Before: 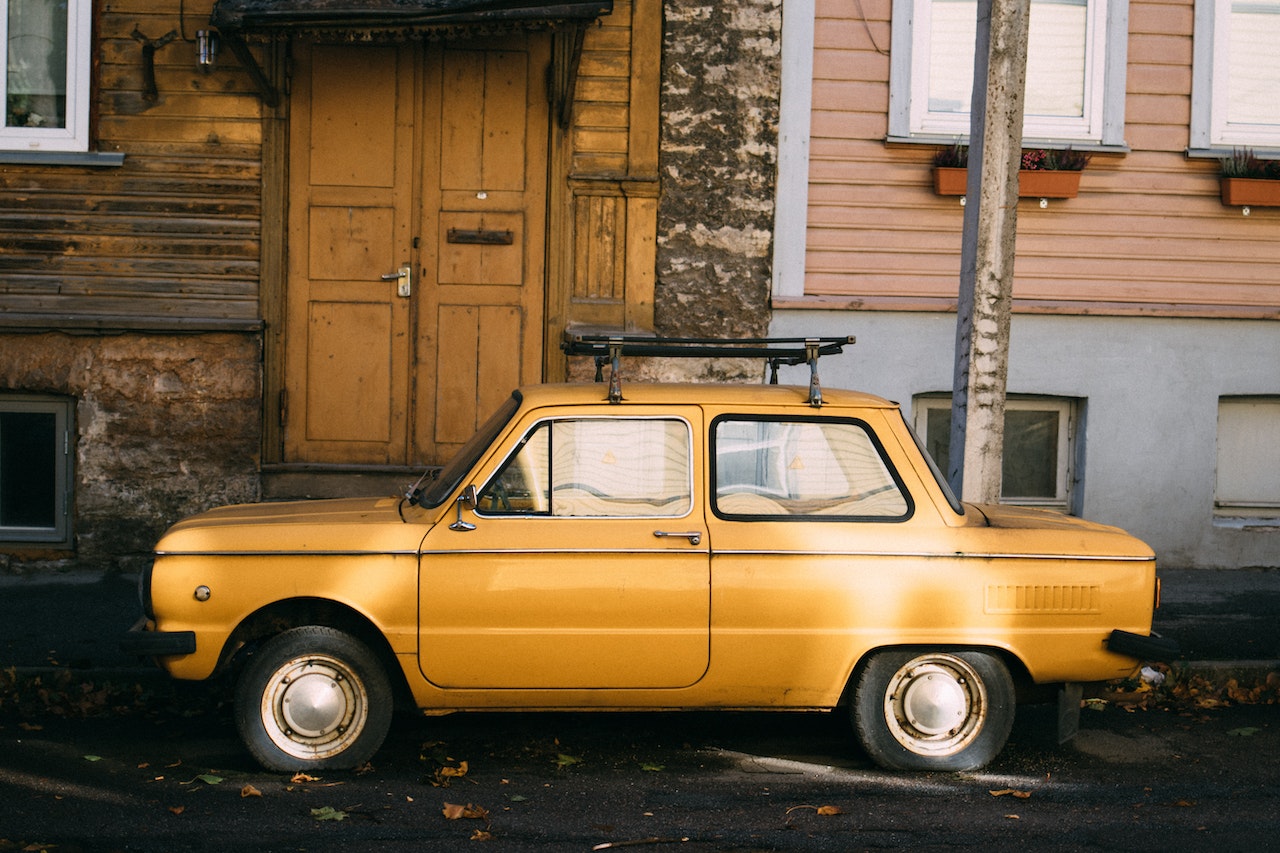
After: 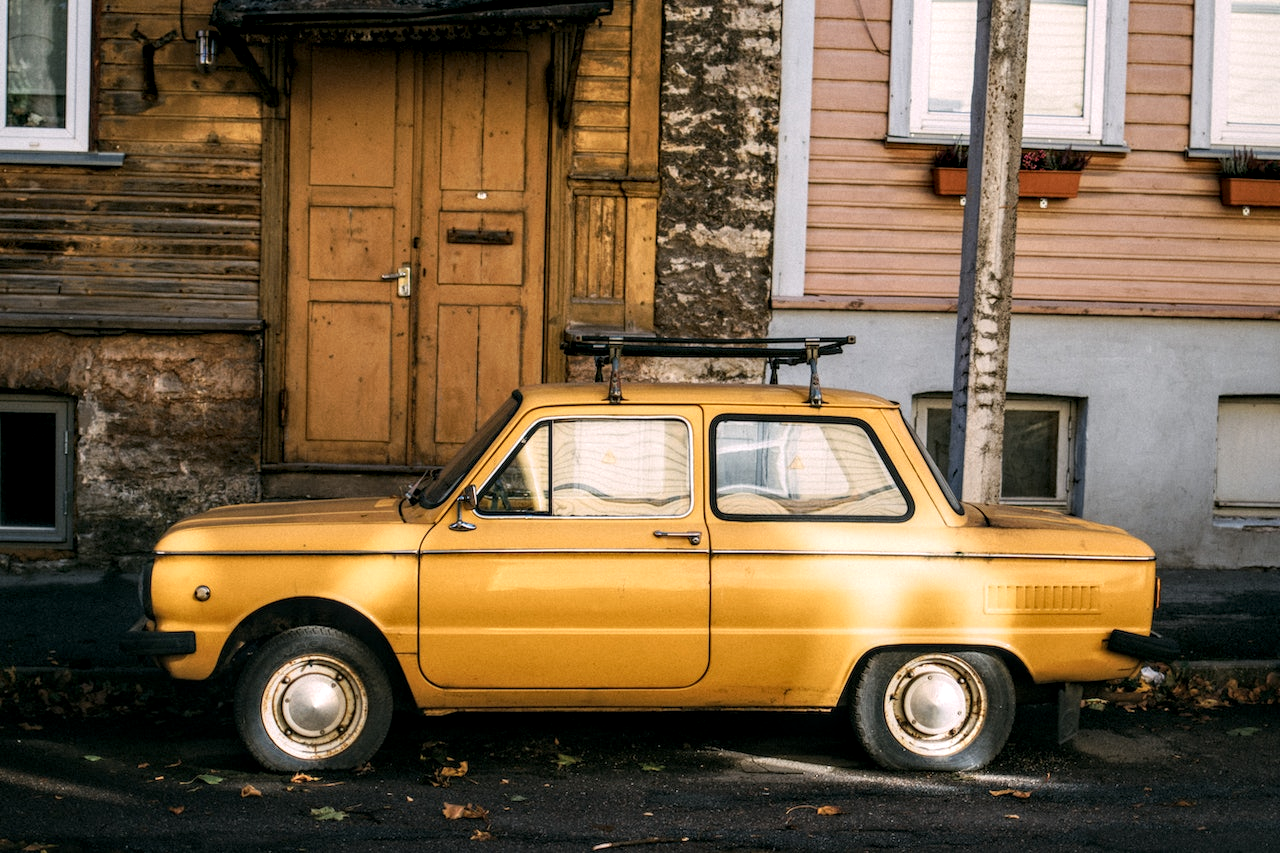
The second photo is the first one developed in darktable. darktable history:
local contrast: detail 150%
tone curve: curves: ch0 [(0, 0) (0.003, 0.003) (0.011, 0.011) (0.025, 0.024) (0.044, 0.044) (0.069, 0.068) (0.1, 0.098) (0.136, 0.133) (0.177, 0.174) (0.224, 0.22) (0.277, 0.272) (0.335, 0.329) (0.399, 0.392) (0.468, 0.46) (0.543, 0.546) (0.623, 0.626) (0.709, 0.711) (0.801, 0.802) (0.898, 0.898) (1, 1)], preserve colors none
